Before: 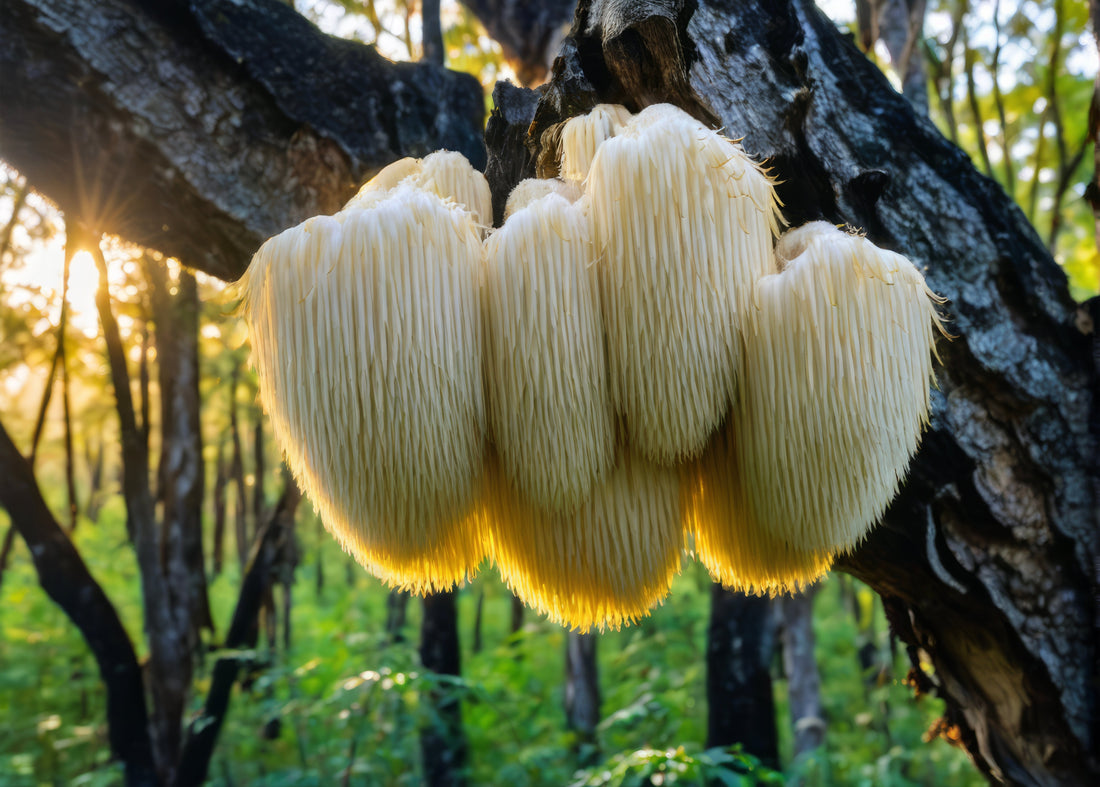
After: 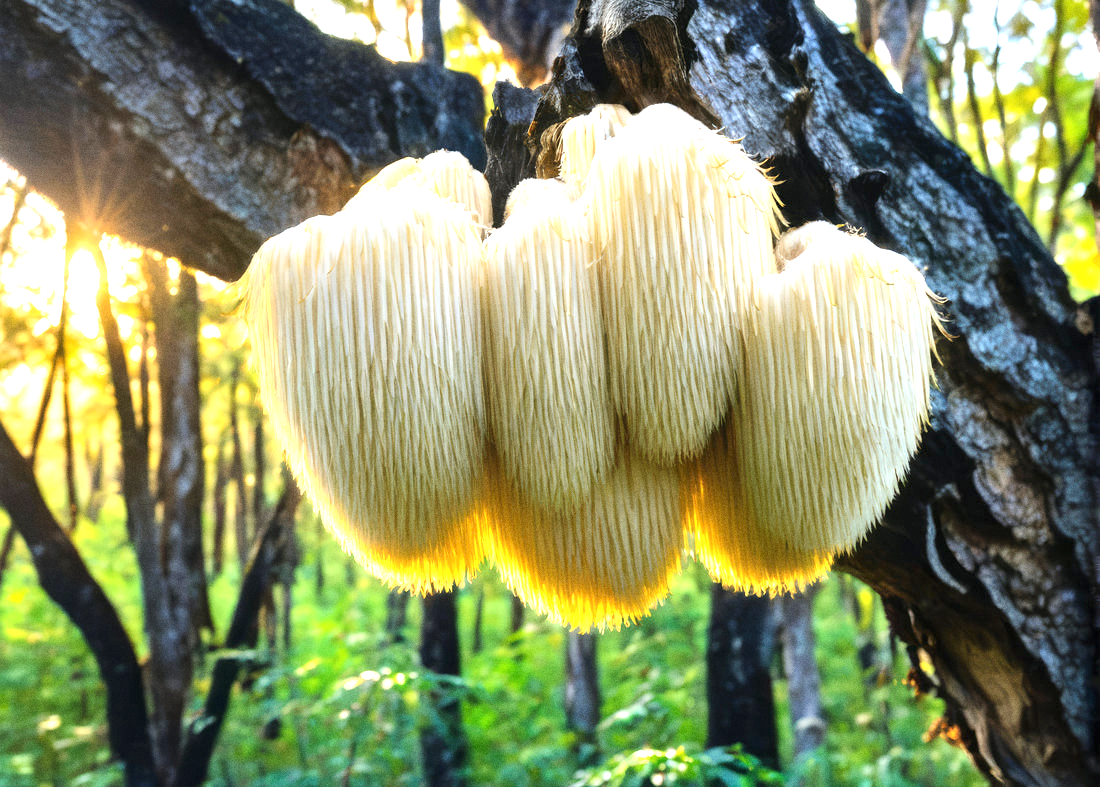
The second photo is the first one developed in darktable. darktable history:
exposure: black level correction 0, exposure 1.2 EV, compensate exposure bias true, compensate highlight preservation false
grain: coarseness 22.88 ISO
